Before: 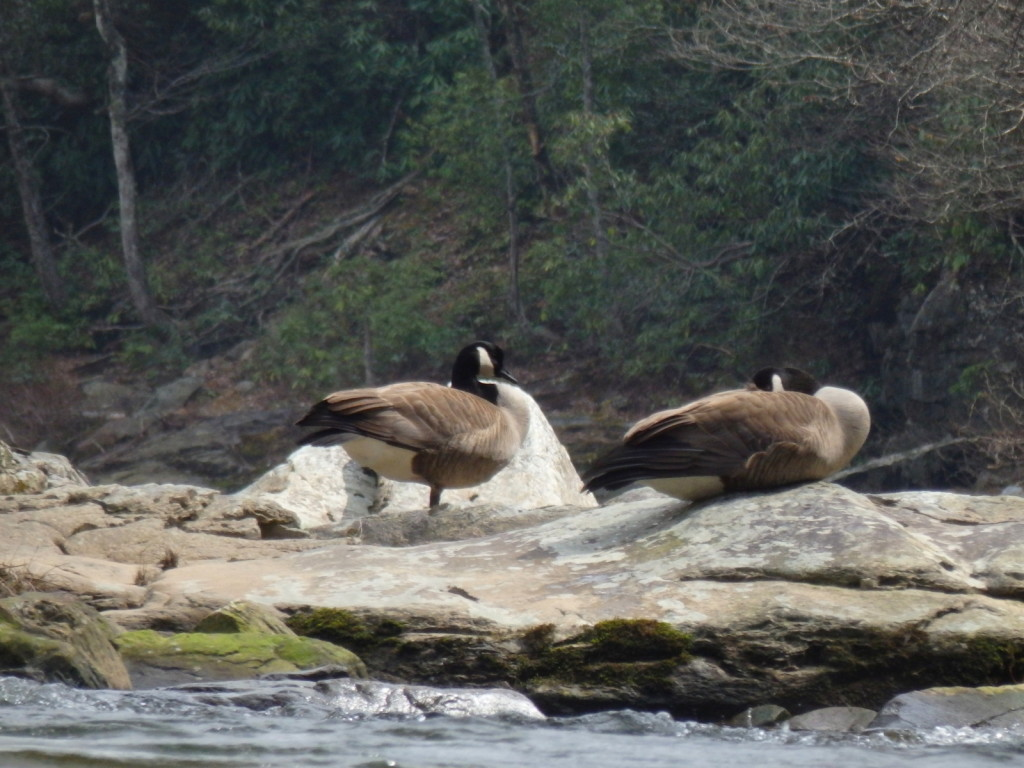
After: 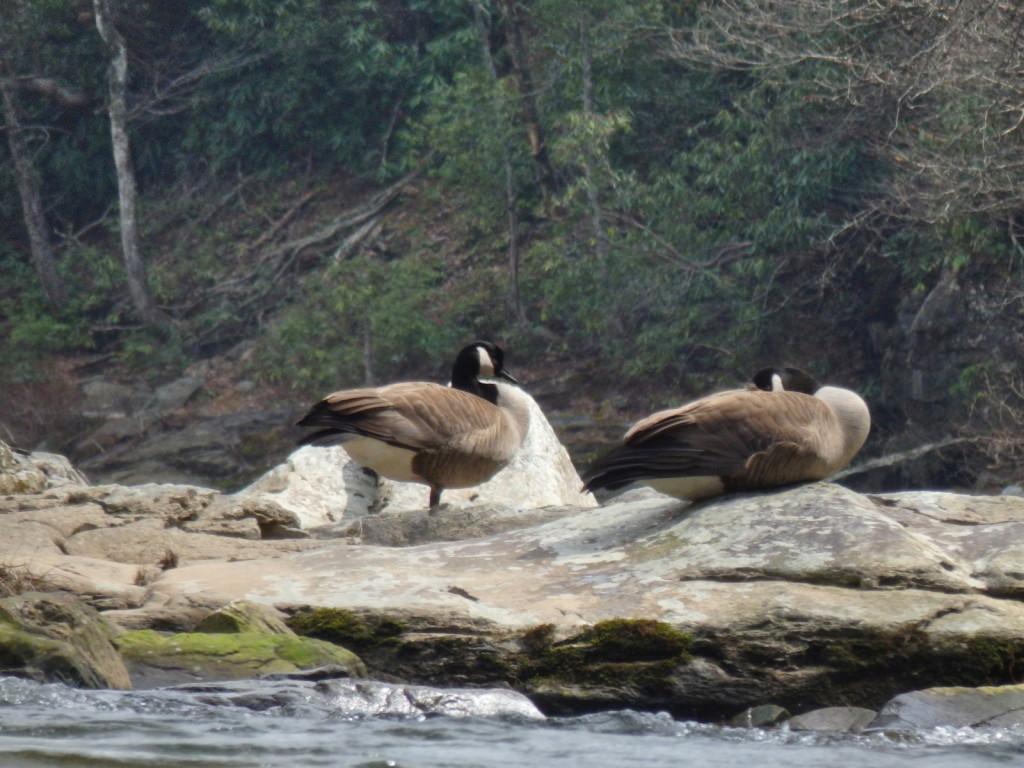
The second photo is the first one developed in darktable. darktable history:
tone equalizer: mask exposure compensation -0.508 EV
shadows and highlights: soften with gaussian
